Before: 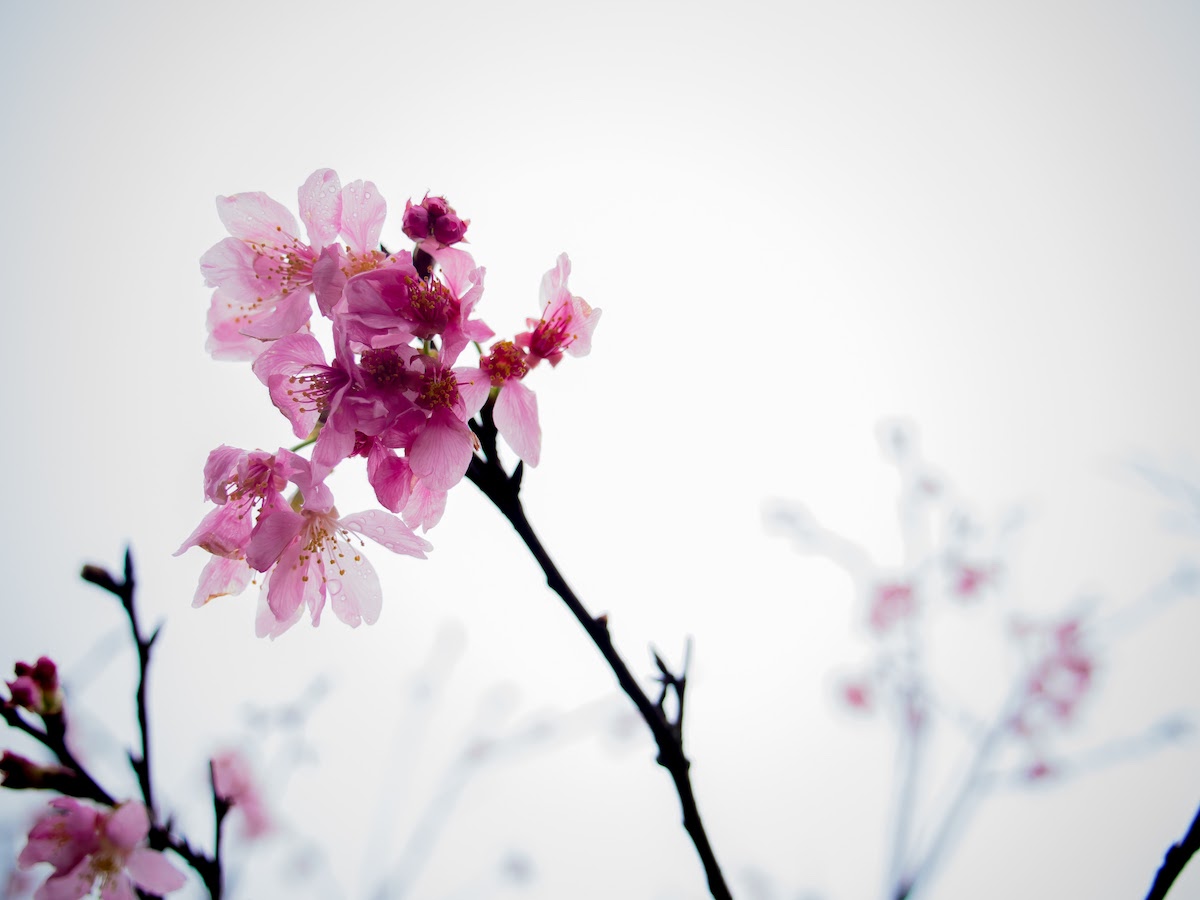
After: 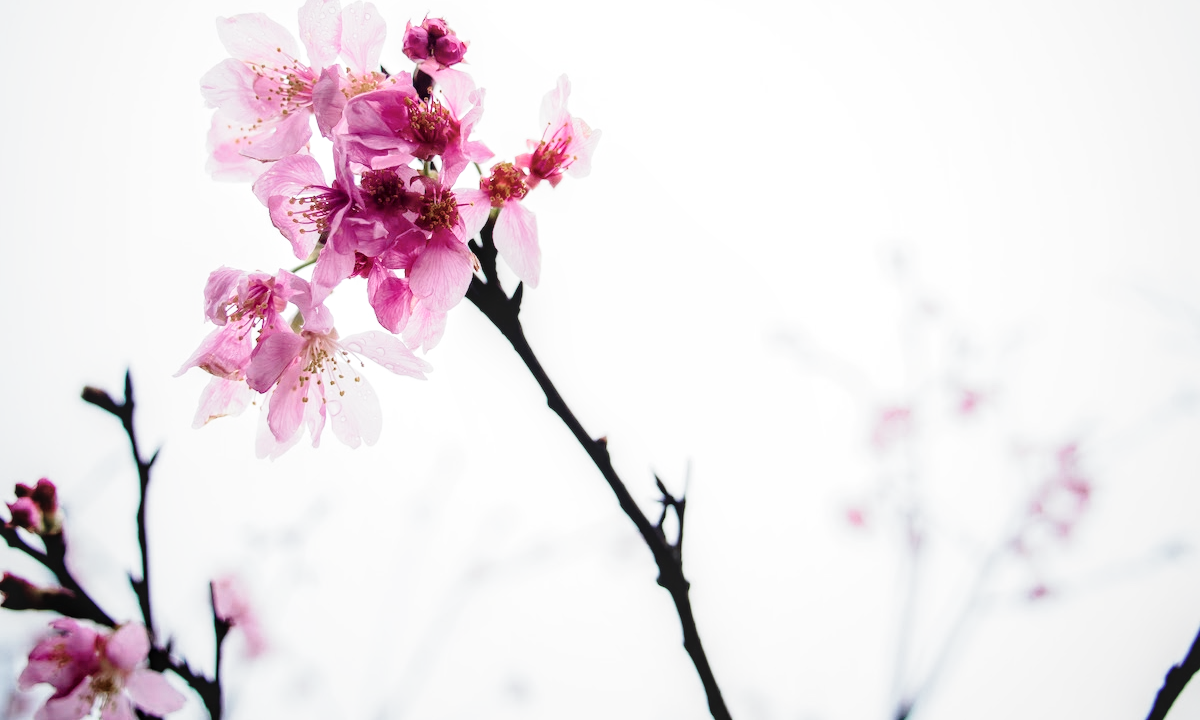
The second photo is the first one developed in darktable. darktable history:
crop and rotate: top 19.998%
base curve: curves: ch0 [(0, 0) (0.028, 0.03) (0.121, 0.232) (0.46, 0.748) (0.859, 0.968) (1, 1)], preserve colors none
local contrast: detail 130%
color zones: curves: ch0 [(0, 0.559) (0.153, 0.551) (0.229, 0.5) (0.429, 0.5) (0.571, 0.5) (0.714, 0.5) (0.857, 0.5) (1, 0.559)]; ch1 [(0, 0.417) (0.112, 0.336) (0.213, 0.26) (0.429, 0.34) (0.571, 0.35) (0.683, 0.331) (0.857, 0.344) (1, 0.417)]
